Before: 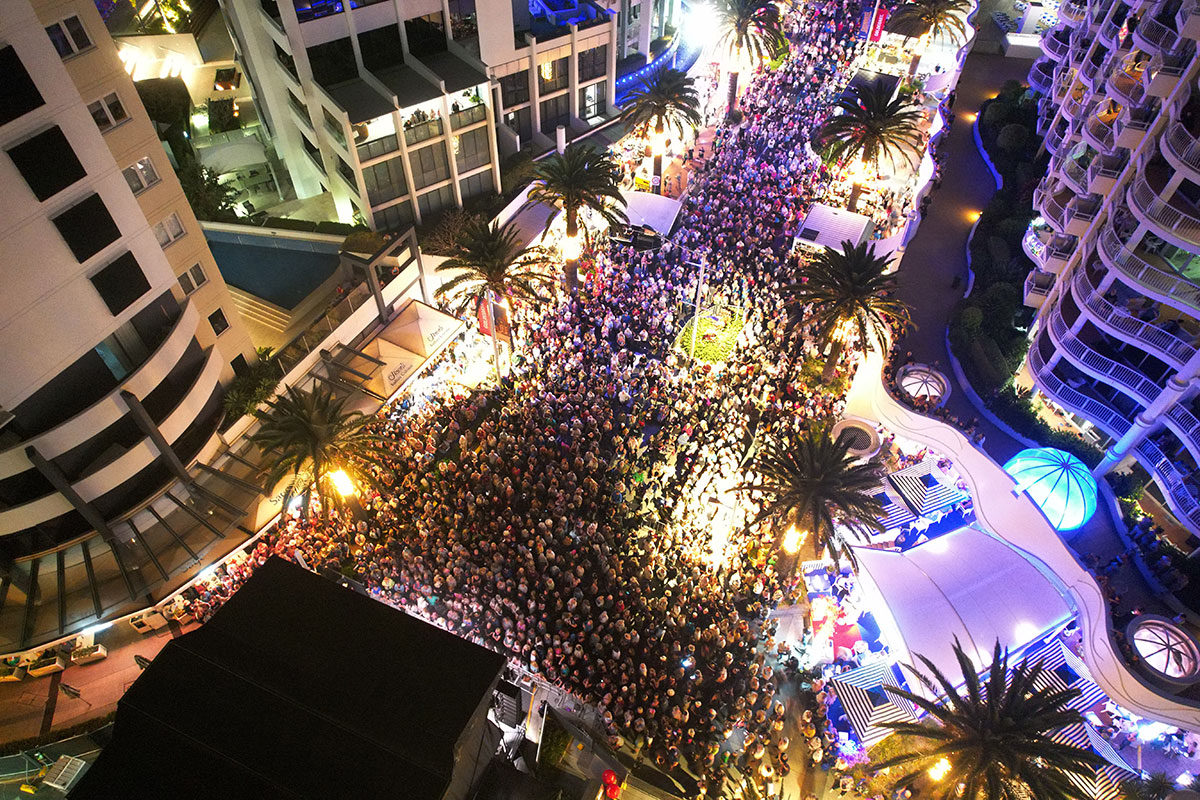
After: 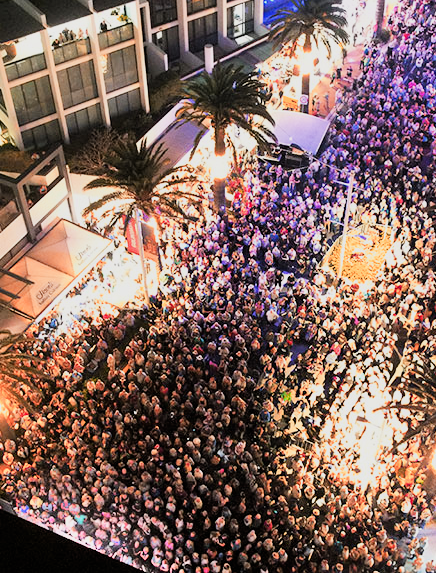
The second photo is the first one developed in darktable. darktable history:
filmic rgb: middle gray luminance 29.26%, black relative exposure -10.4 EV, white relative exposure 5.5 EV, target black luminance 0%, hardness 3.91, latitude 2.17%, contrast 1.129, highlights saturation mix 6.22%, shadows ↔ highlights balance 14.6%
crop and rotate: left 29.377%, top 10.168%, right 34.22%, bottom 18.131%
exposure: black level correction 0.001, exposure 0.498 EV, compensate highlight preservation false
shadows and highlights: low approximation 0.01, soften with gaussian
color zones: curves: ch2 [(0, 0.5) (0.084, 0.497) (0.323, 0.335) (0.4, 0.497) (1, 0.5)]
